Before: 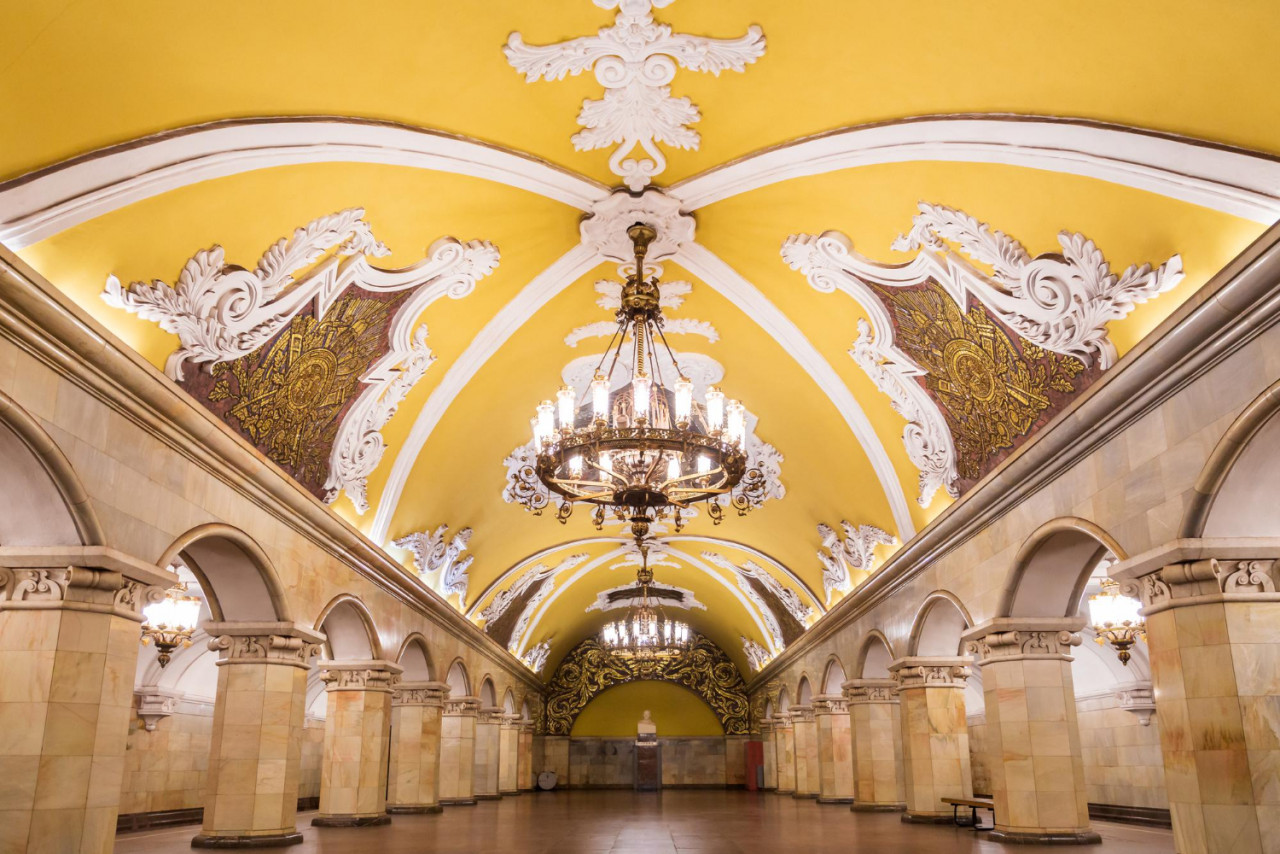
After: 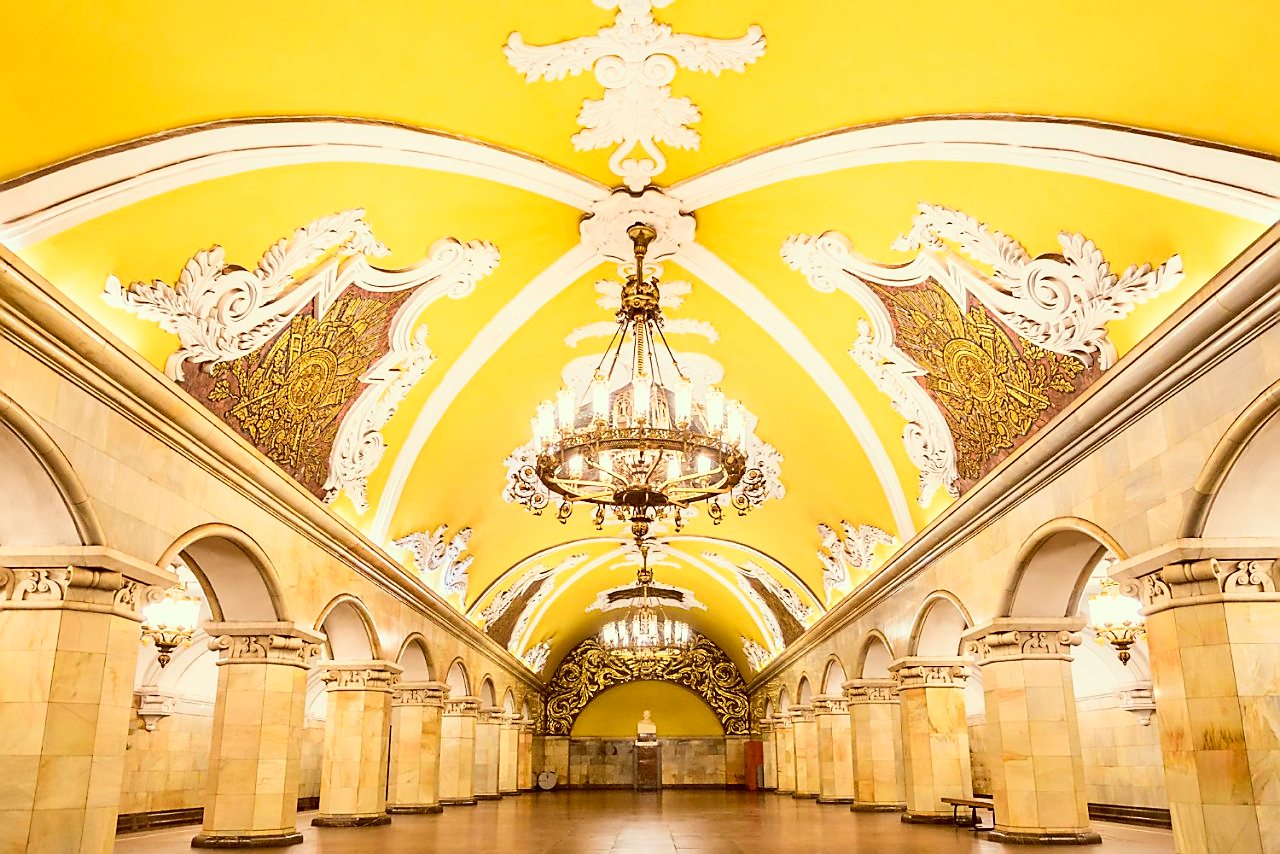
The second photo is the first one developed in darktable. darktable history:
color correction: highlights a* -5.3, highlights b* 9.8, shadows a* 9.8, shadows b* 24.26
tone equalizer: -8 EV 0.25 EV, -7 EV 0.417 EV, -6 EV 0.417 EV, -5 EV 0.25 EV, -3 EV -0.25 EV, -2 EV -0.417 EV, -1 EV -0.417 EV, +0 EV -0.25 EV, edges refinement/feathering 500, mask exposure compensation -1.57 EV, preserve details guided filter
base curve: curves: ch0 [(0, 0) (0.018, 0.026) (0.143, 0.37) (0.33, 0.731) (0.458, 0.853) (0.735, 0.965) (0.905, 0.986) (1, 1)]
sharpen: radius 1.4, amount 1.25, threshold 0.7
